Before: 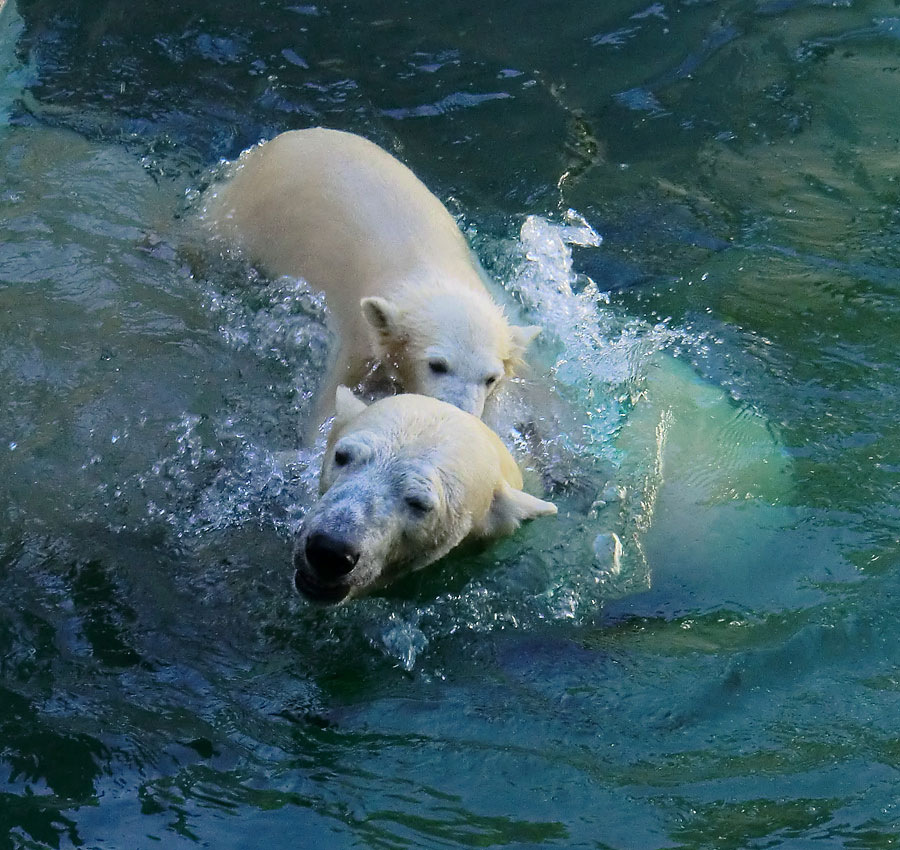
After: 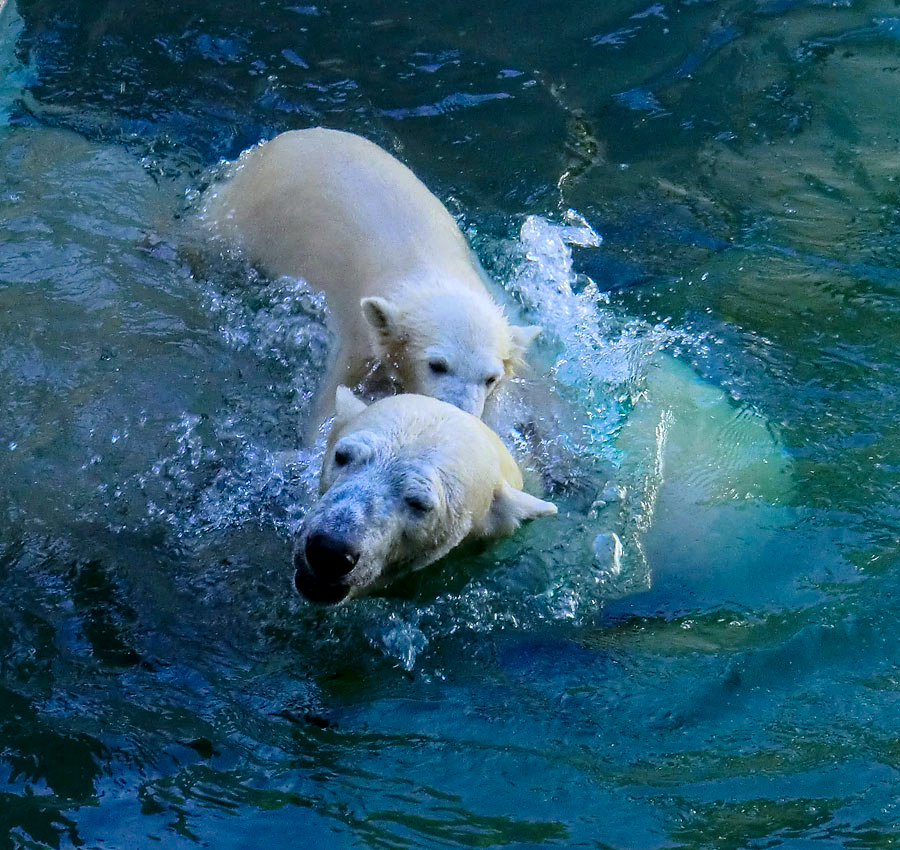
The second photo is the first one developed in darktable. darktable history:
color calibration: output R [0.994, 0.059, -0.119, 0], output G [-0.036, 1.09, -0.119, 0], output B [0.078, -0.108, 0.961, 0], illuminant custom, x 0.371, y 0.382, temperature 4281.14 K
local contrast: detail 130%
